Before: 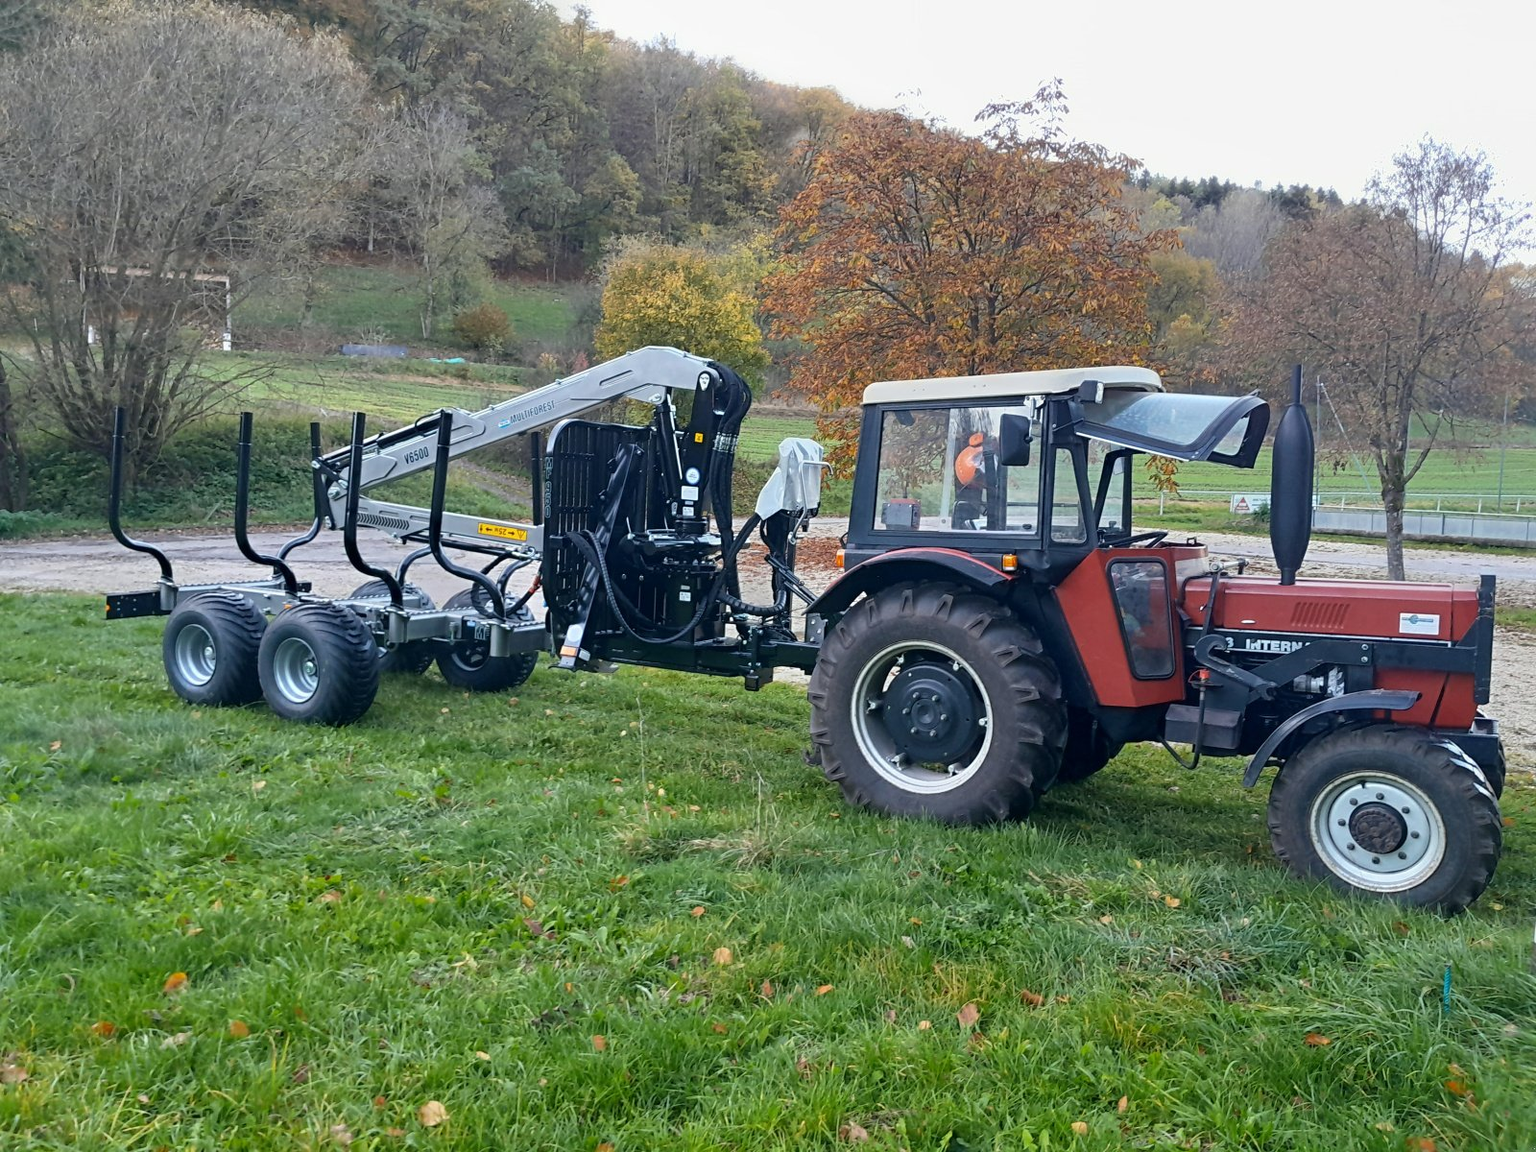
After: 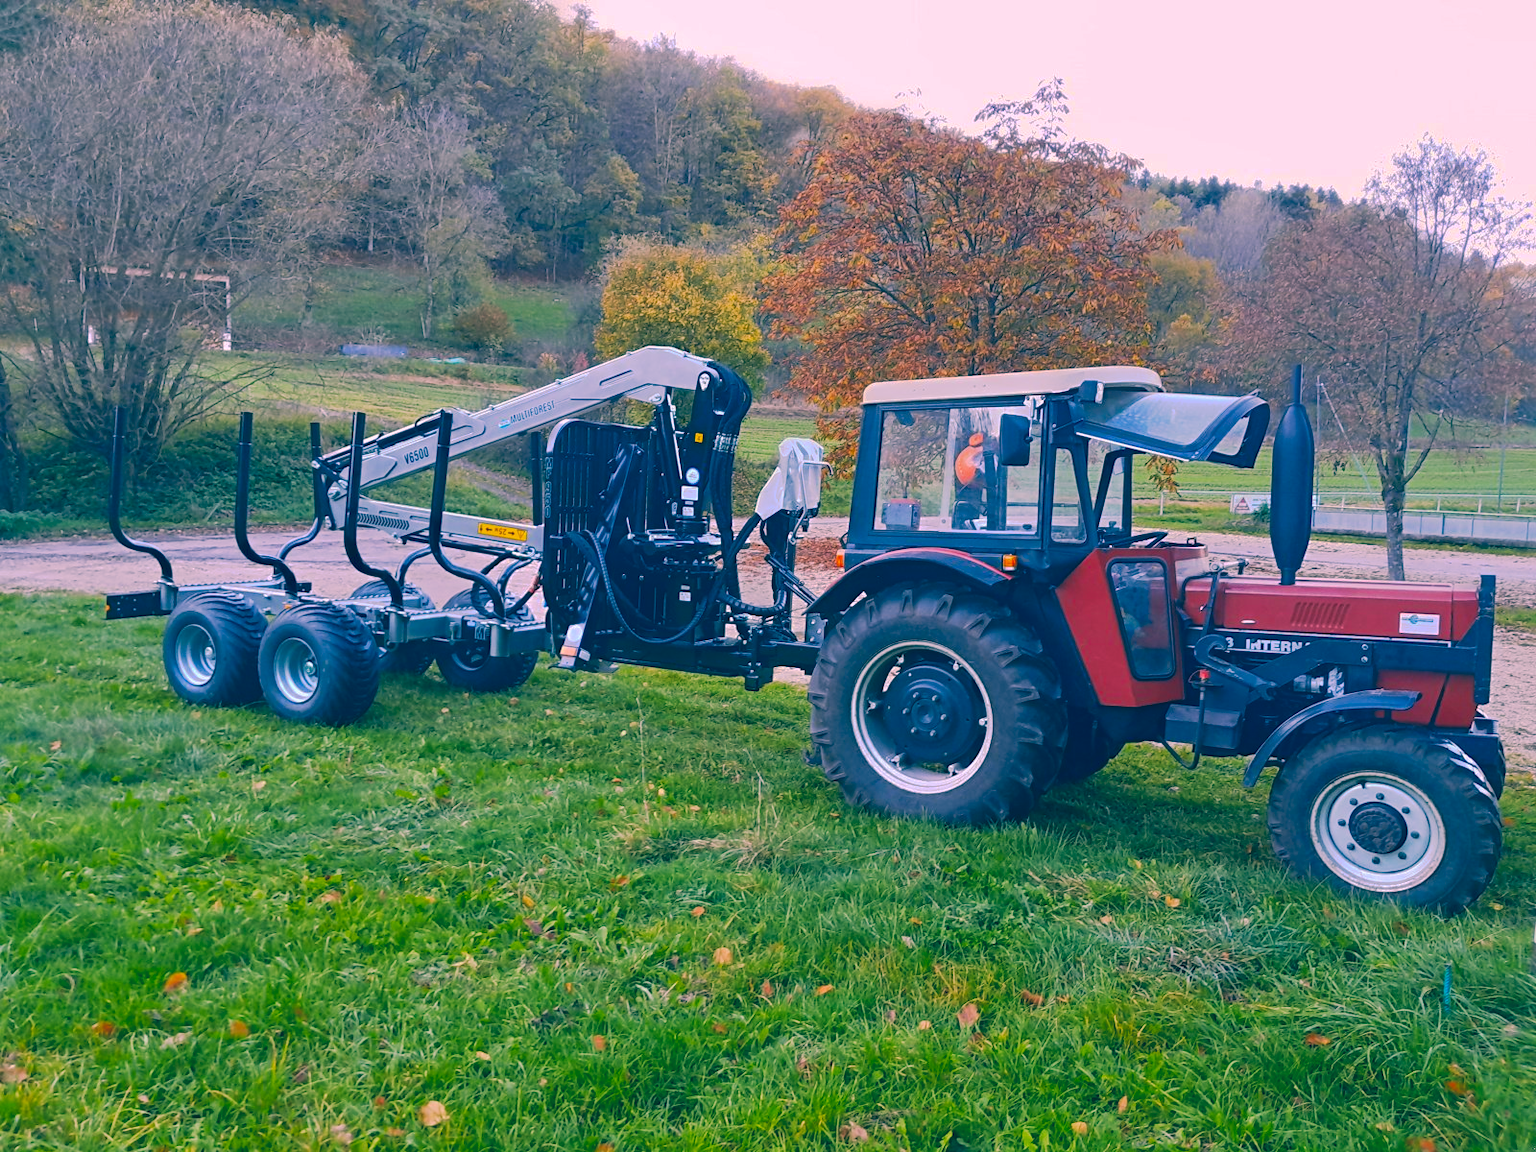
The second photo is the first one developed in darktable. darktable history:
color correction: highlights a* 16.3, highlights b* 0.281, shadows a* -14.88, shadows b* -14.3, saturation 1.5
tone curve: curves: ch0 [(0, 0) (0.003, 0.08) (0.011, 0.088) (0.025, 0.104) (0.044, 0.122) (0.069, 0.141) (0.1, 0.161) (0.136, 0.181) (0.177, 0.209) (0.224, 0.246) (0.277, 0.293) (0.335, 0.343) (0.399, 0.399) (0.468, 0.464) (0.543, 0.54) (0.623, 0.616) (0.709, 0.694) (0.801, 0.757) (0.898, 0.821) (1, 1)], preserve colors none
